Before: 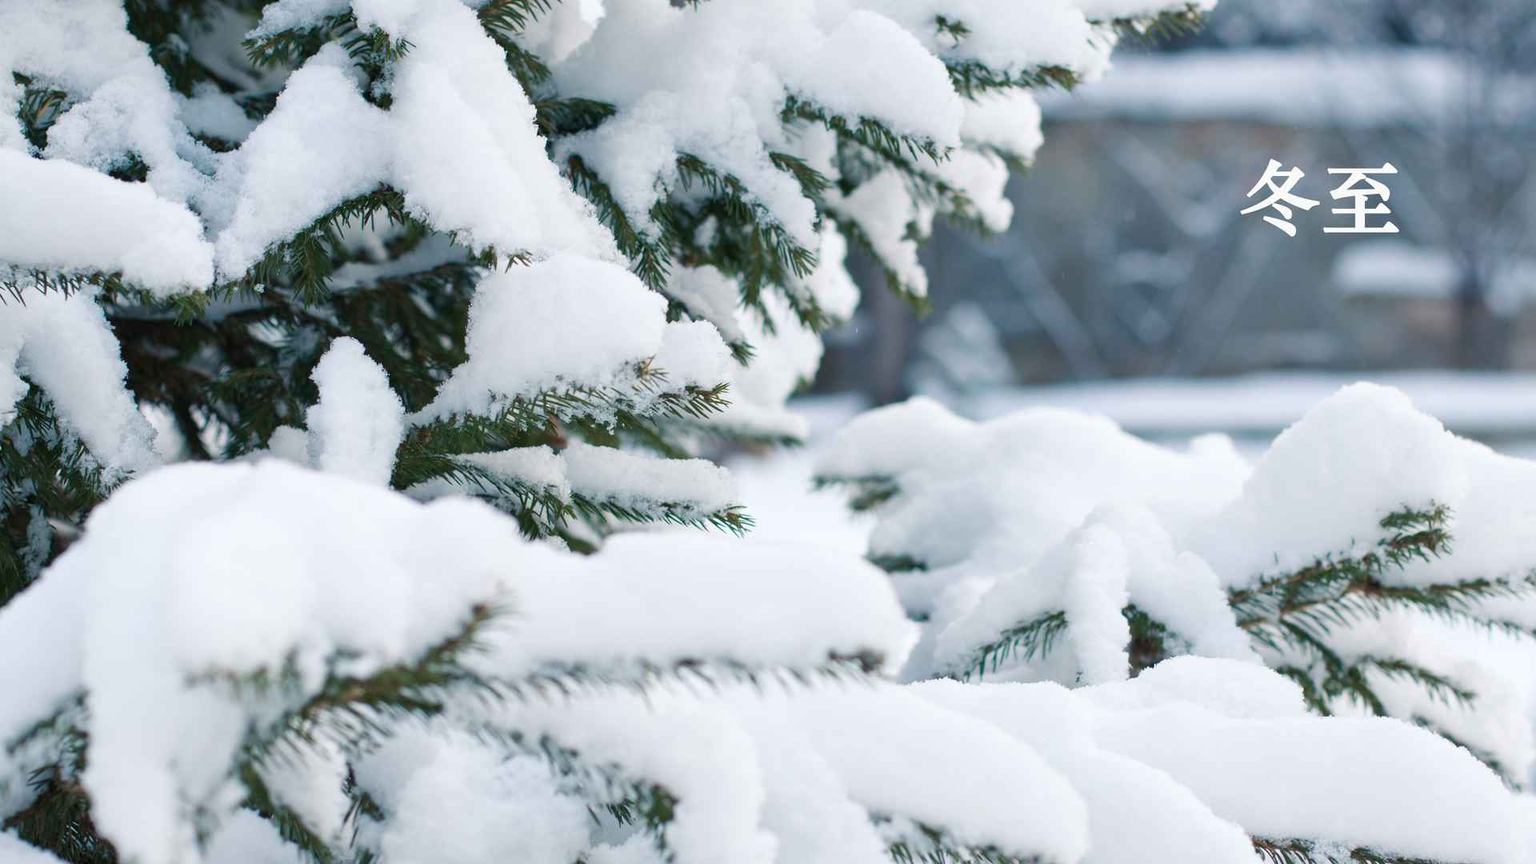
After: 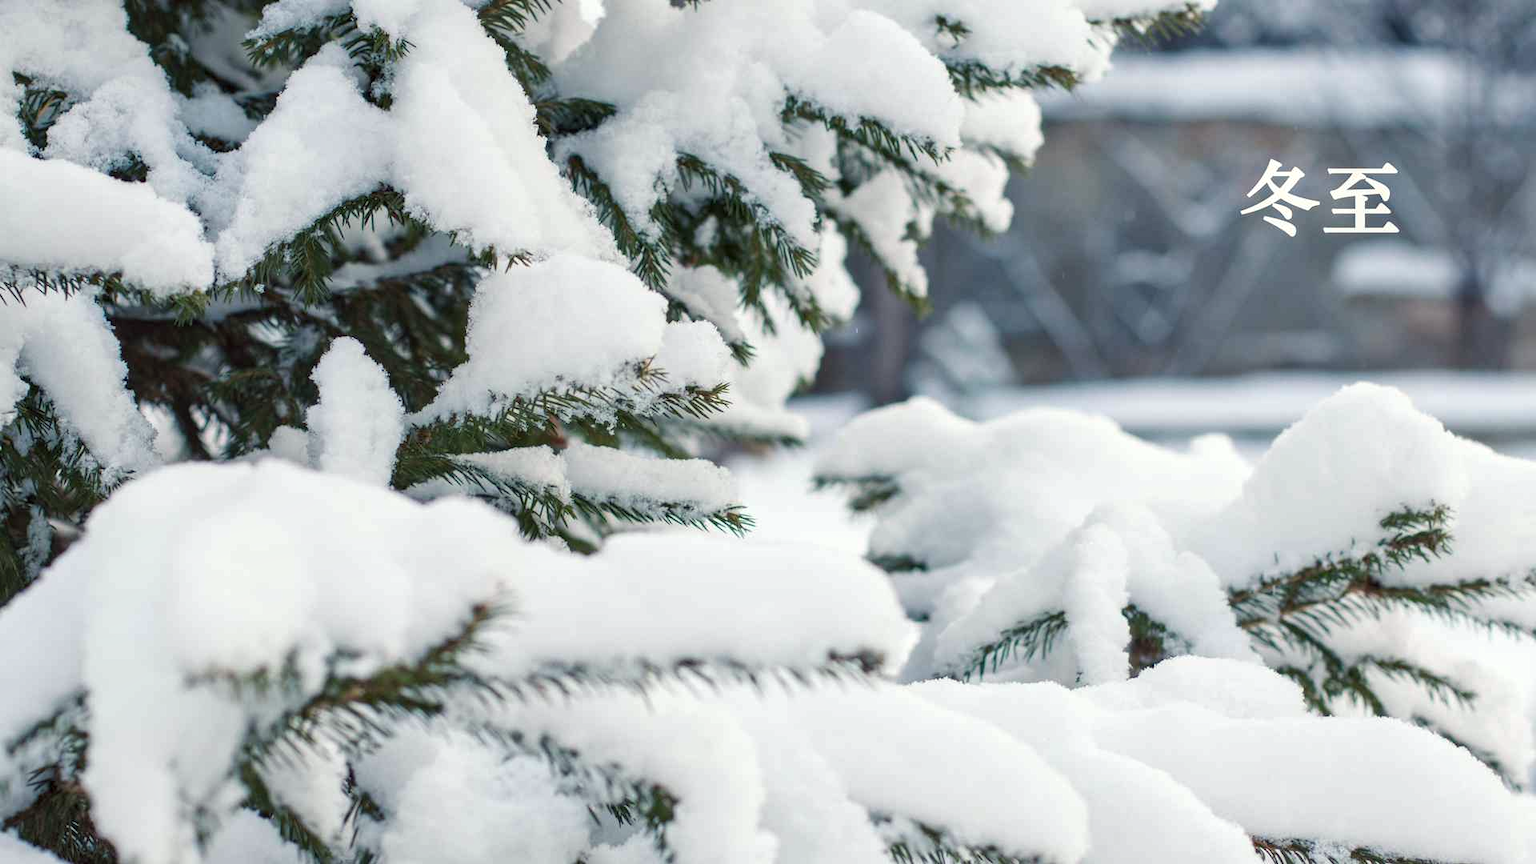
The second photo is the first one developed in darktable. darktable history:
local contrast: on, module defaults
color correction: highlights a* -0.95, highlights b* 4.5, shadows a* 3.55
